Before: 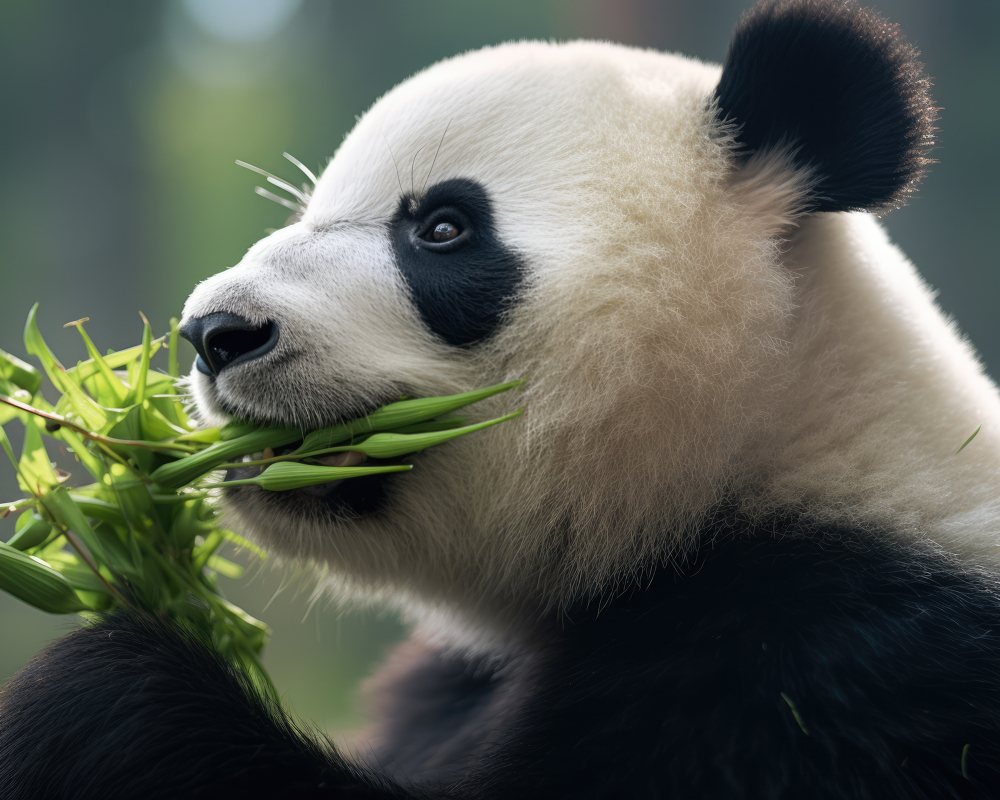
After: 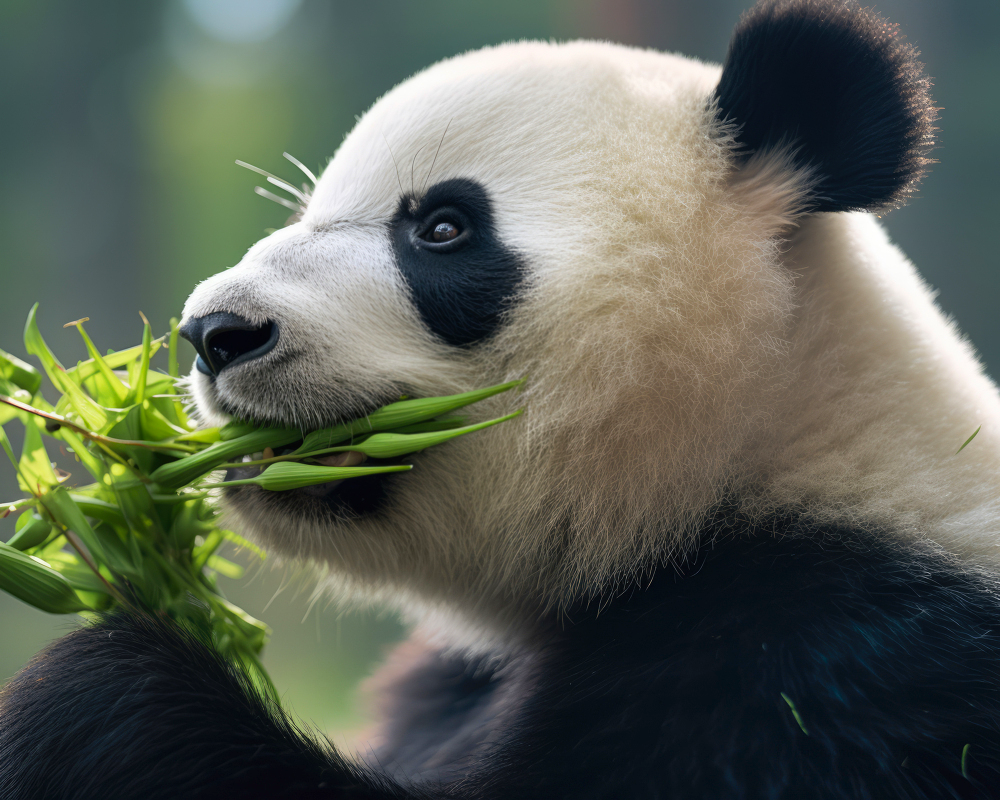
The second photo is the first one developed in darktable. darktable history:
contrast brightness saturation: contrast 0.045, saturation 0.153
shadows and highlights: soften with gaussian
